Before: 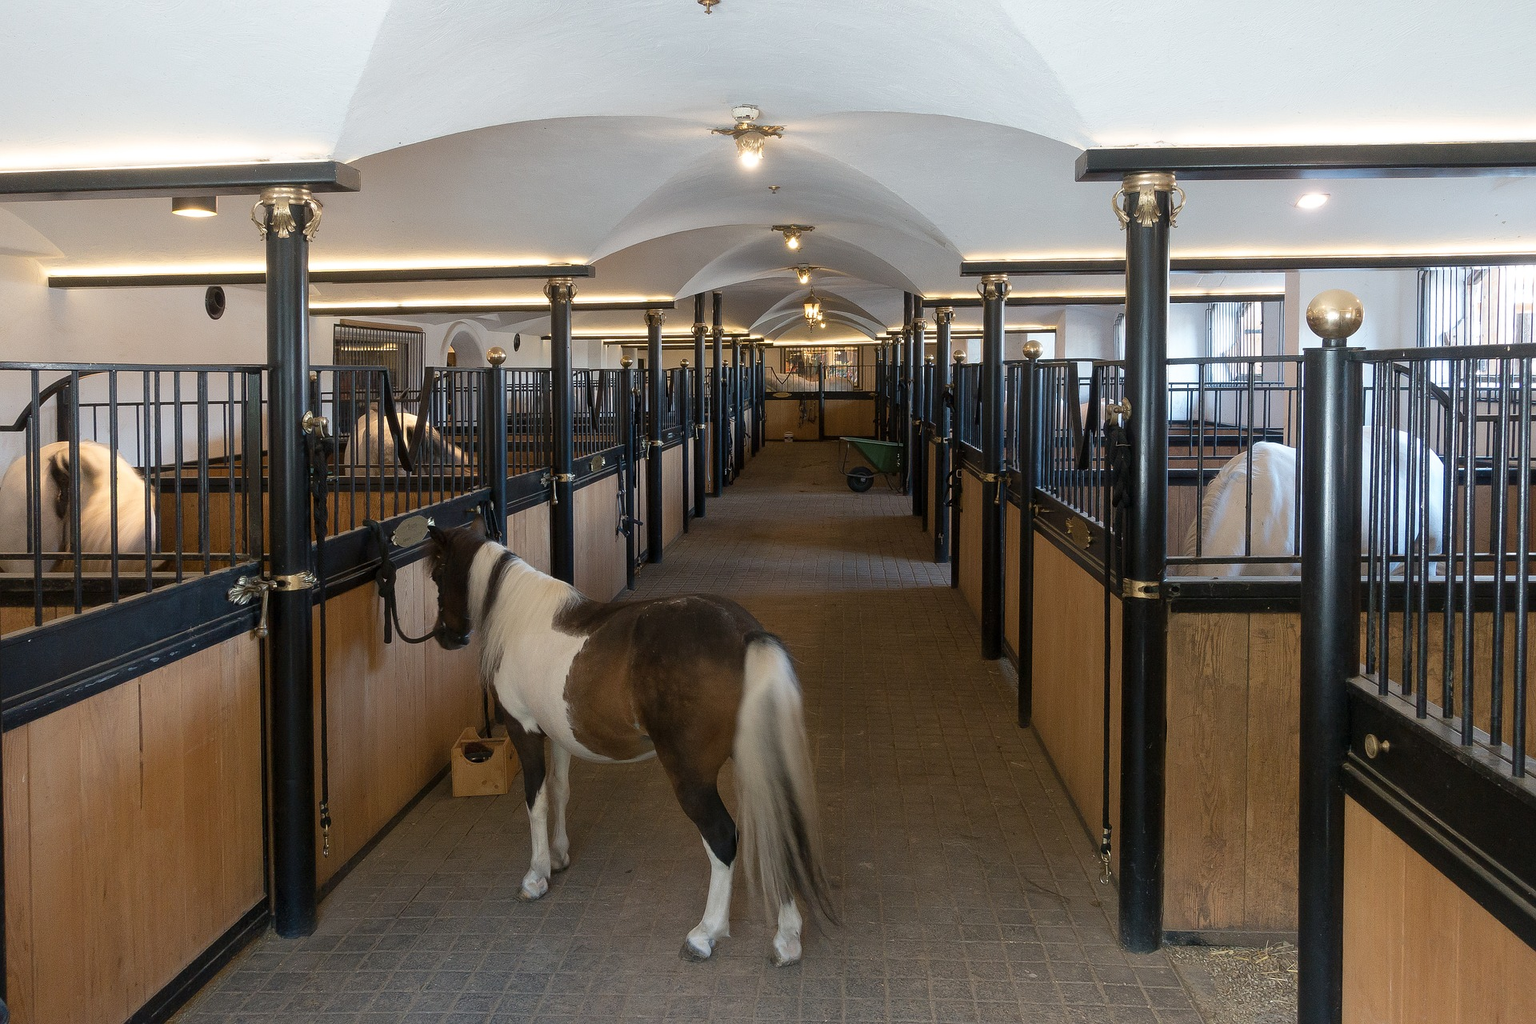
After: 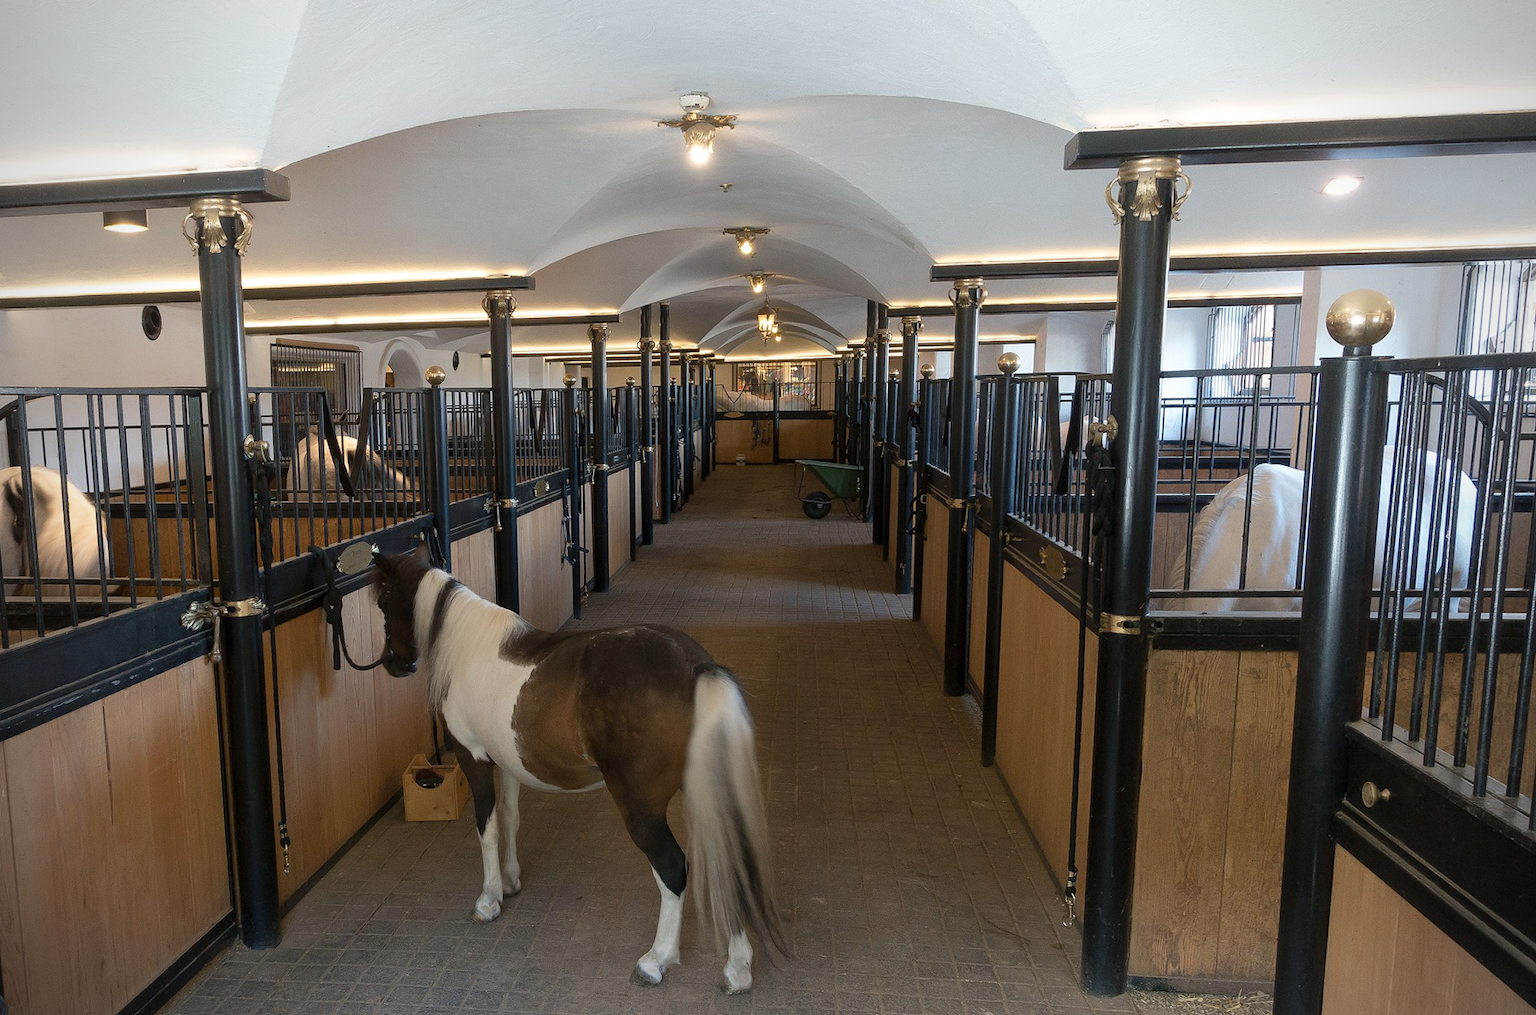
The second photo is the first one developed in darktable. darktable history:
rotate and perspective: rotation 0.062°, lens shift (vertical) 0.115, lens shift (horizontal) -0.133, crop left 0.047, crop right 0.94, crop top 0.061, crop bottom 0.94
vignetting: on, module defaults
